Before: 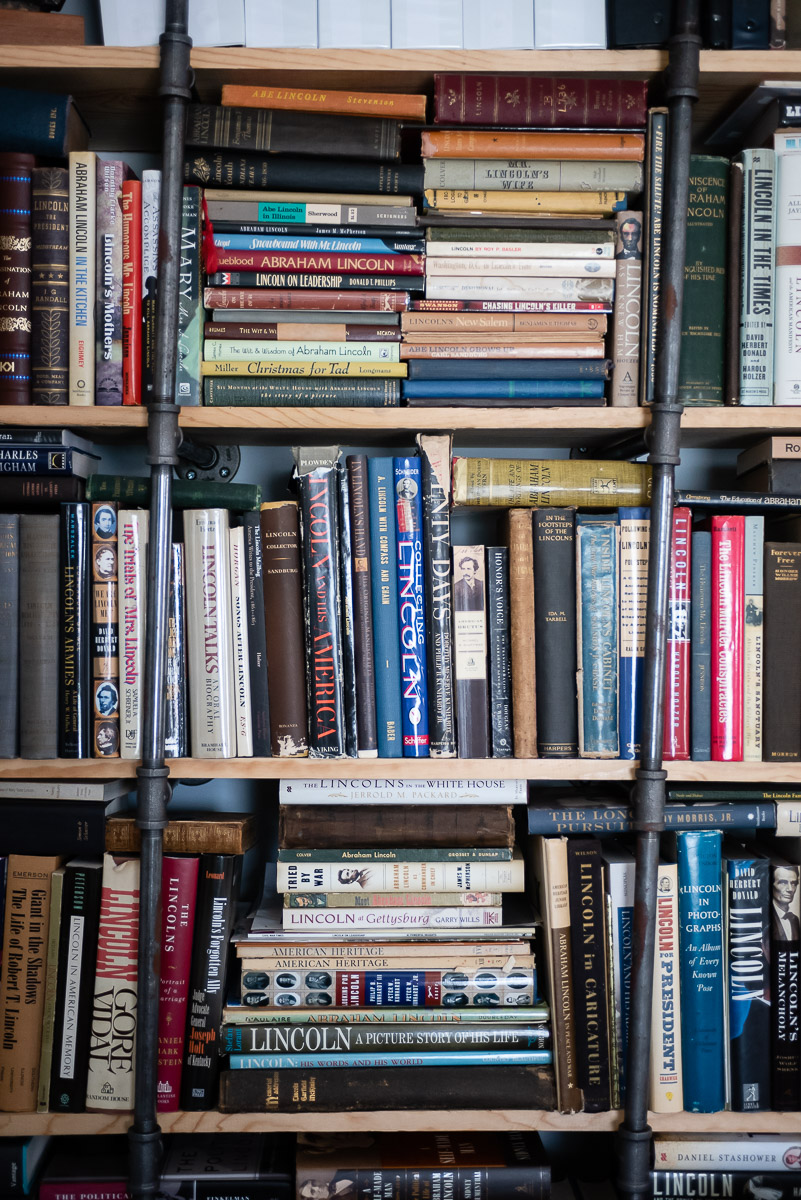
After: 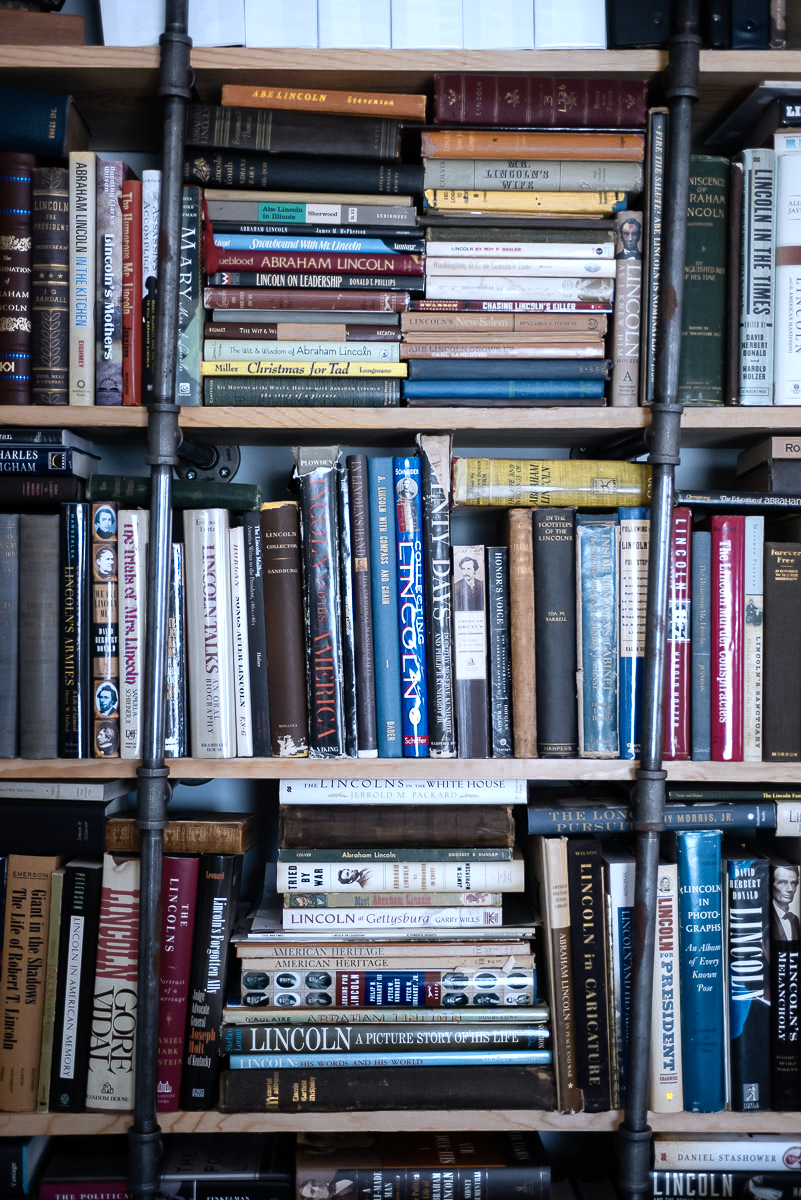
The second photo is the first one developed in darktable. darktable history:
color zones: curves: ch0 [(0.004, 0.306) (0.107, 0.448) (0.252, 0.656) (0.41, 0.398) (0.595, 0.515) (0.768, 0.628)]; ch1 [(0.07, 0.323) (0.151, 0.452) (0.252, 0.608) (0.346, 0.221) (0.463, 0.189) (0.61, 0.368) (0.735, 0.395) (0.921, 0.412)]; ch2 [(0, 0.476) (0.132, 0.512) (0.243, 0.512) (0.397, 0.48) (0.522, 0.376) (0.634, 0.536) (0.761, 0.46)]
color calibration: output R [0.994, 0.059, -0.119, 0], output G [-0.036, 1.09, -0.119, 0], output B [0.078, -0.108, 0.961, 0], illuminant custom, x 0.371, y 0.382, temperature 4281.14 K
